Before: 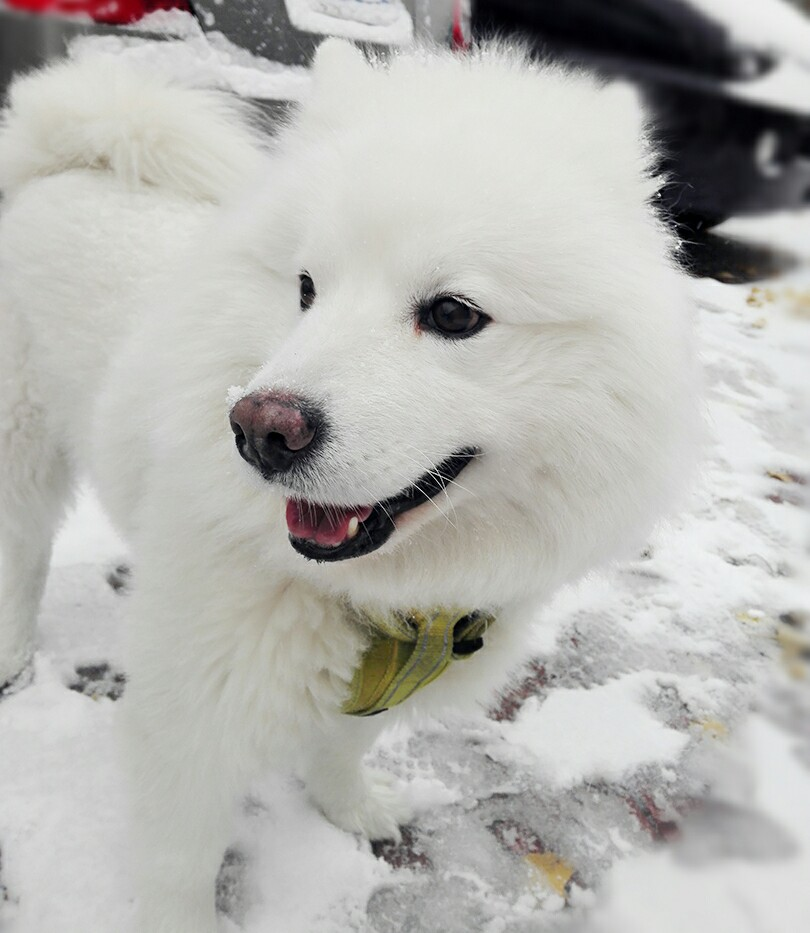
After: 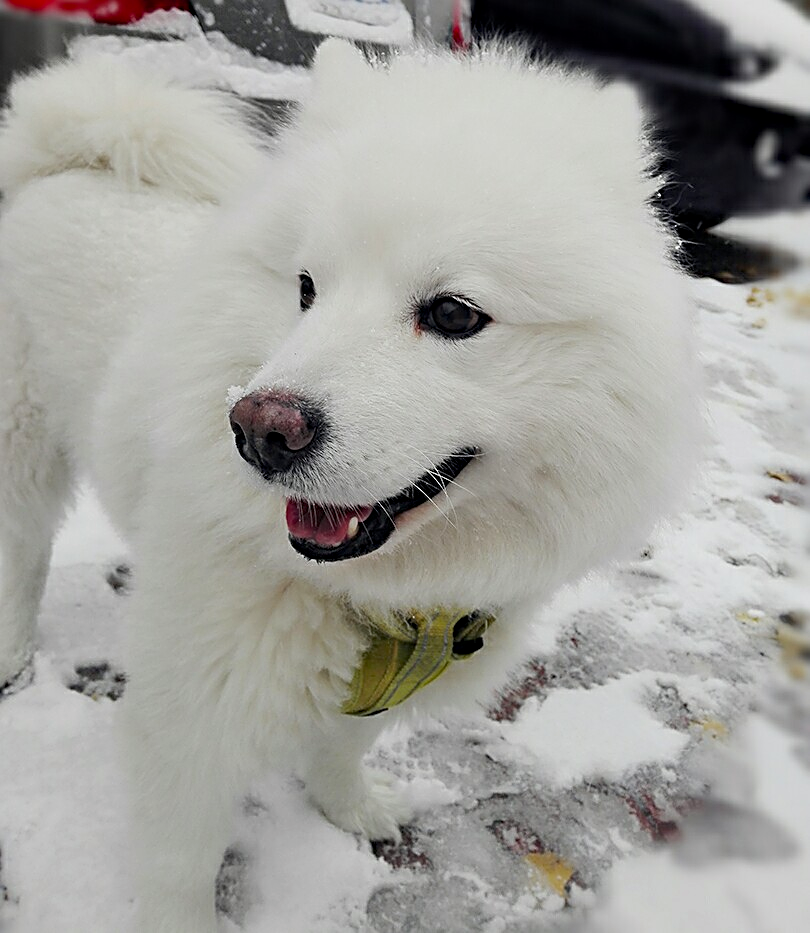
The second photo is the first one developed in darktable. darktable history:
haze removal: strength 0.29, distance 0.25, compatibility mode true, adaptive false
exposure: exposure -0.242 EV, compensate highlight preservation false
sharpen: on, module defaults
